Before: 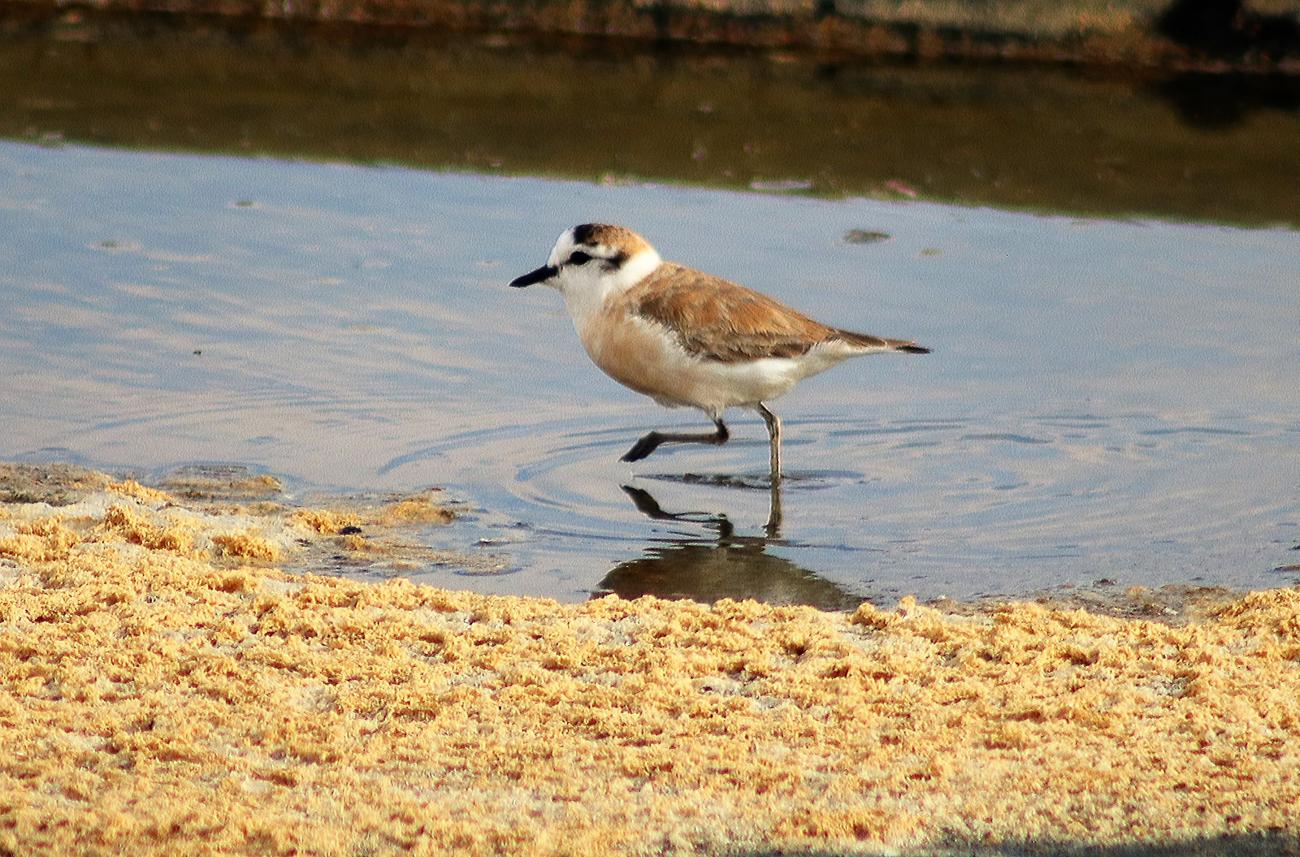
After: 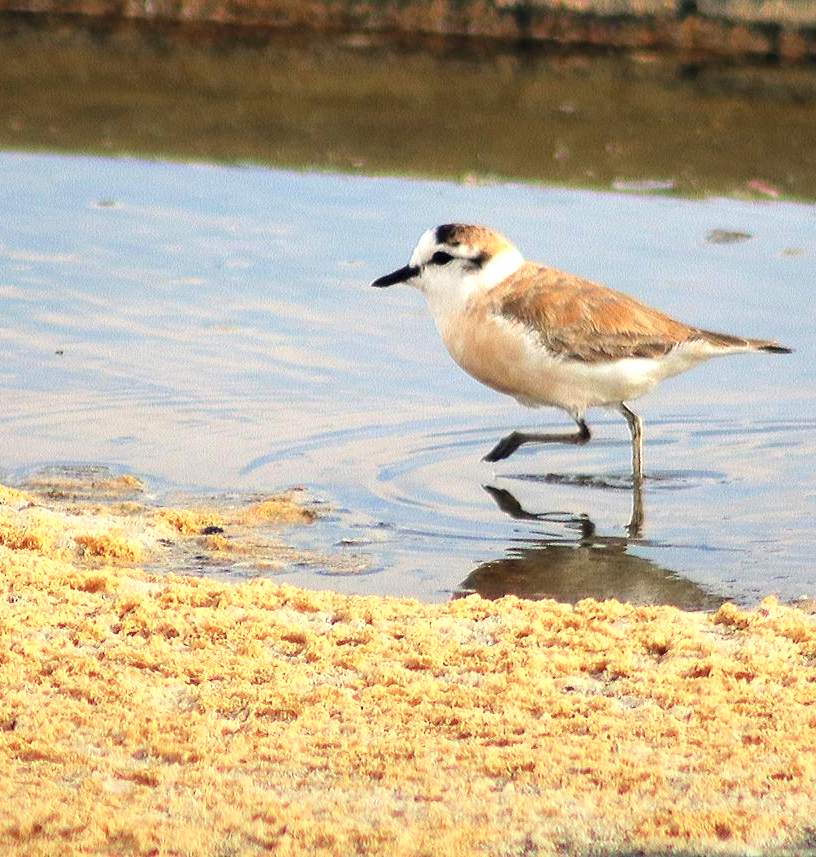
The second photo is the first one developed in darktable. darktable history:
crop: left 10.644%, right 26.528%
graduated density: rotation -180°, offset 24.95
exposure: exposure 0.6 EV, compensate highlight preservation false
contrast brightness saturation: brightness 0.15
